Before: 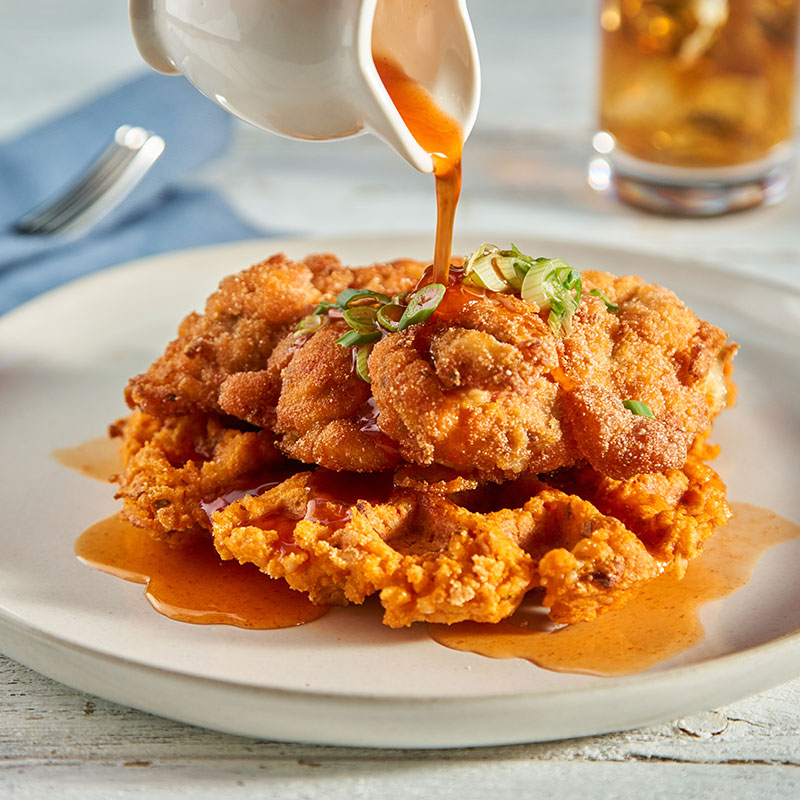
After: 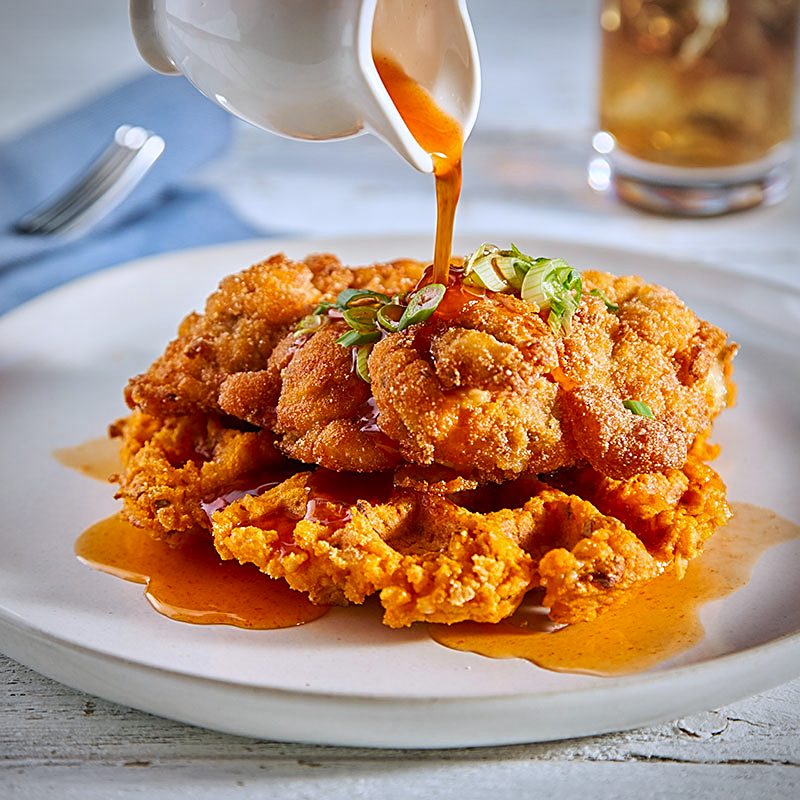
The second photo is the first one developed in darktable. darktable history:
sharpen: on, module defaults
white balance: red 0.967, blue 1.119, emerald 0.756
color balance: output saturation 110%
vignetting: fall-off radius 60.65%
